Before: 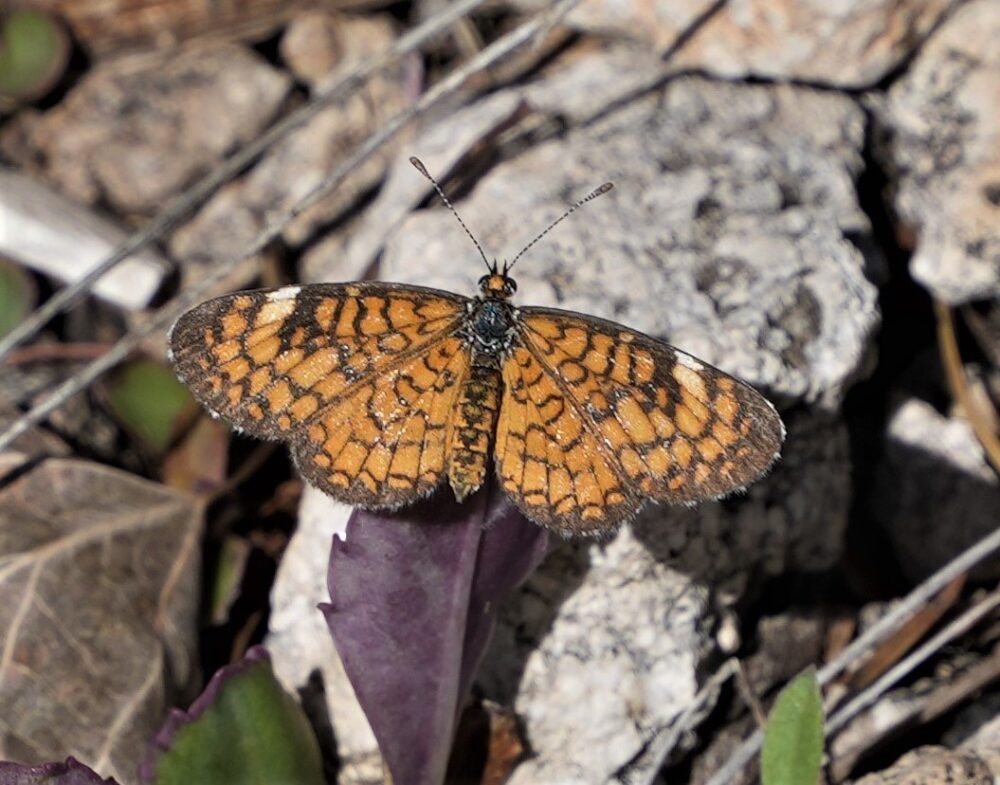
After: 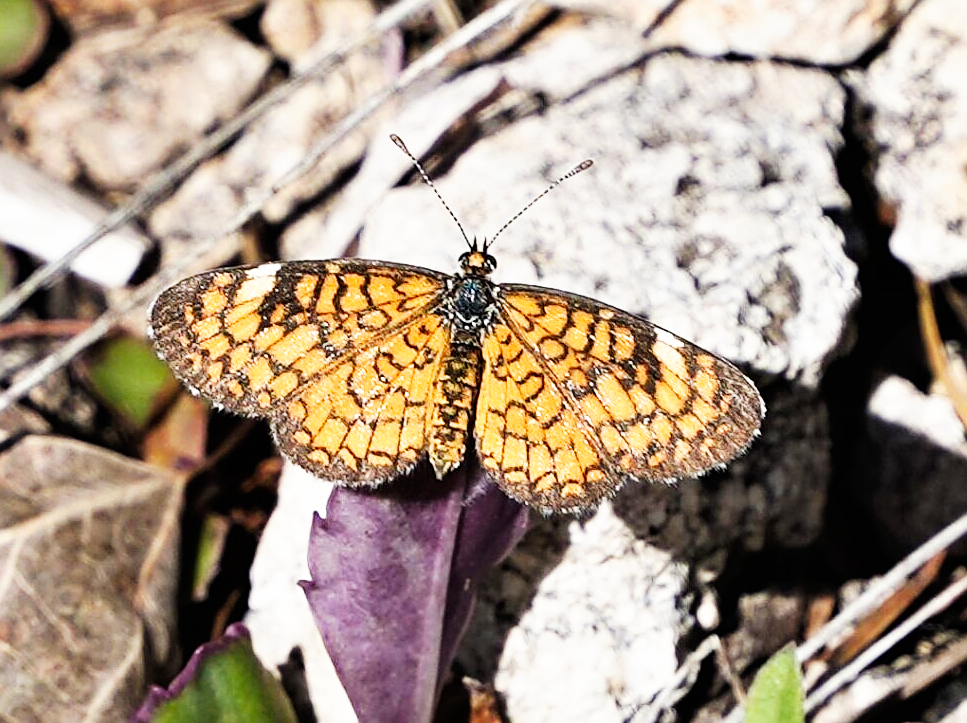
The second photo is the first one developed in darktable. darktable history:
crop: left 2.054%, top 2.977%, right 1.155%, bottom 4.823%
sharpen: on, module defaults
base curve: curves: ch0 [(0, 0) (0.007, 0.004) (0.027, 0.03) (0.046, 0.07) (0.207, 0.54) (0.442, 0.872) (0.673, 0.972) (1, 1)], preserve colors none
